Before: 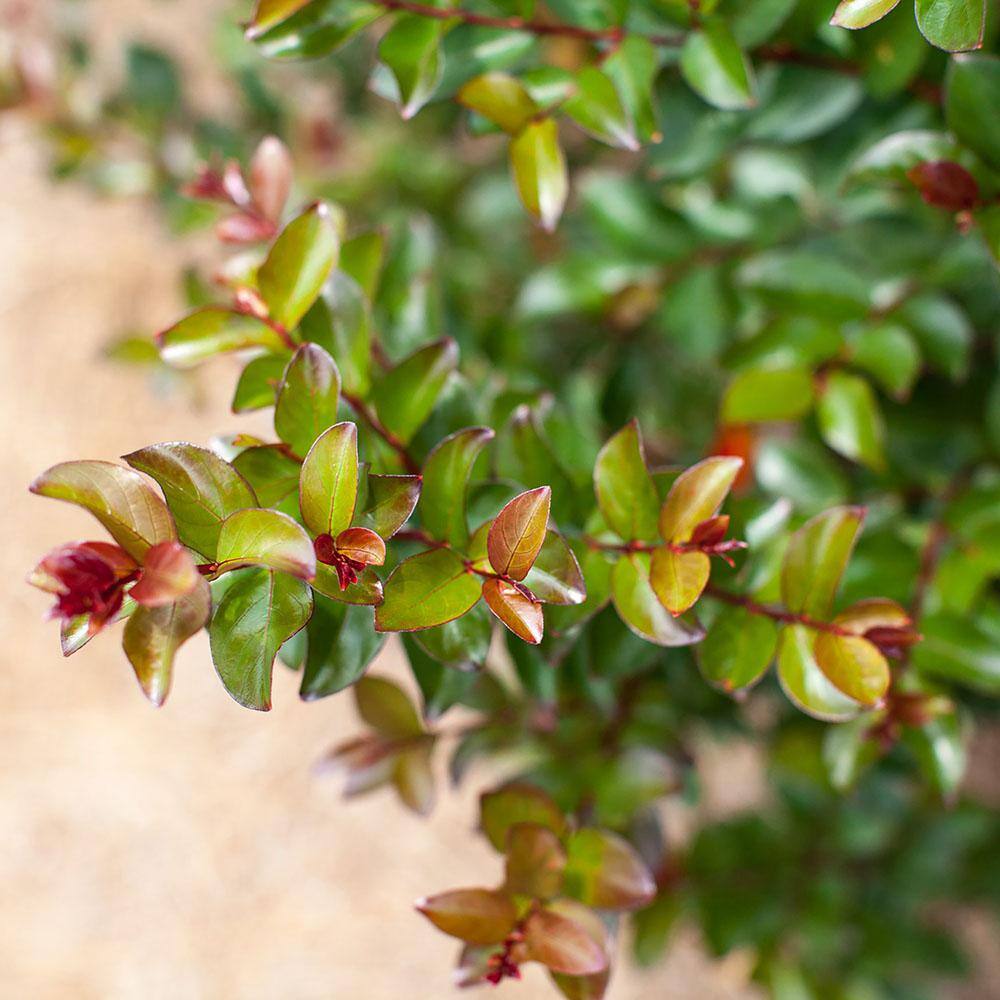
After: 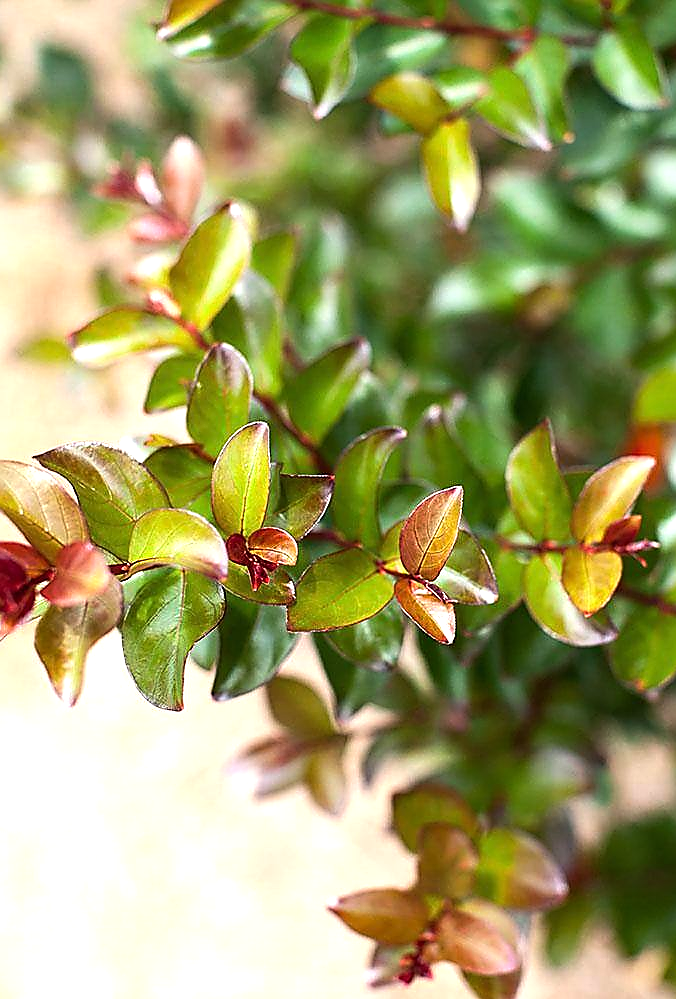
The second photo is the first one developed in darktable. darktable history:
sharpen: radius 1.359, amount 1.234, threshold 0.793
crop and rotate: left 8.846%, right 23.549%
tone equalizer: -8 EV -0.779 EV, -7 EV -0.705 EV, -6 EV -0.564 EV, -5 EV -0.381 EV, -3 EV 0.377 EV, -2 EV 0.6 EV, -1 EV 0.677 EV, +0 EV 0.725 EV, edges refinement/feathering 500, mask exposure compensation -1.57 EV, preserve details guided filter
